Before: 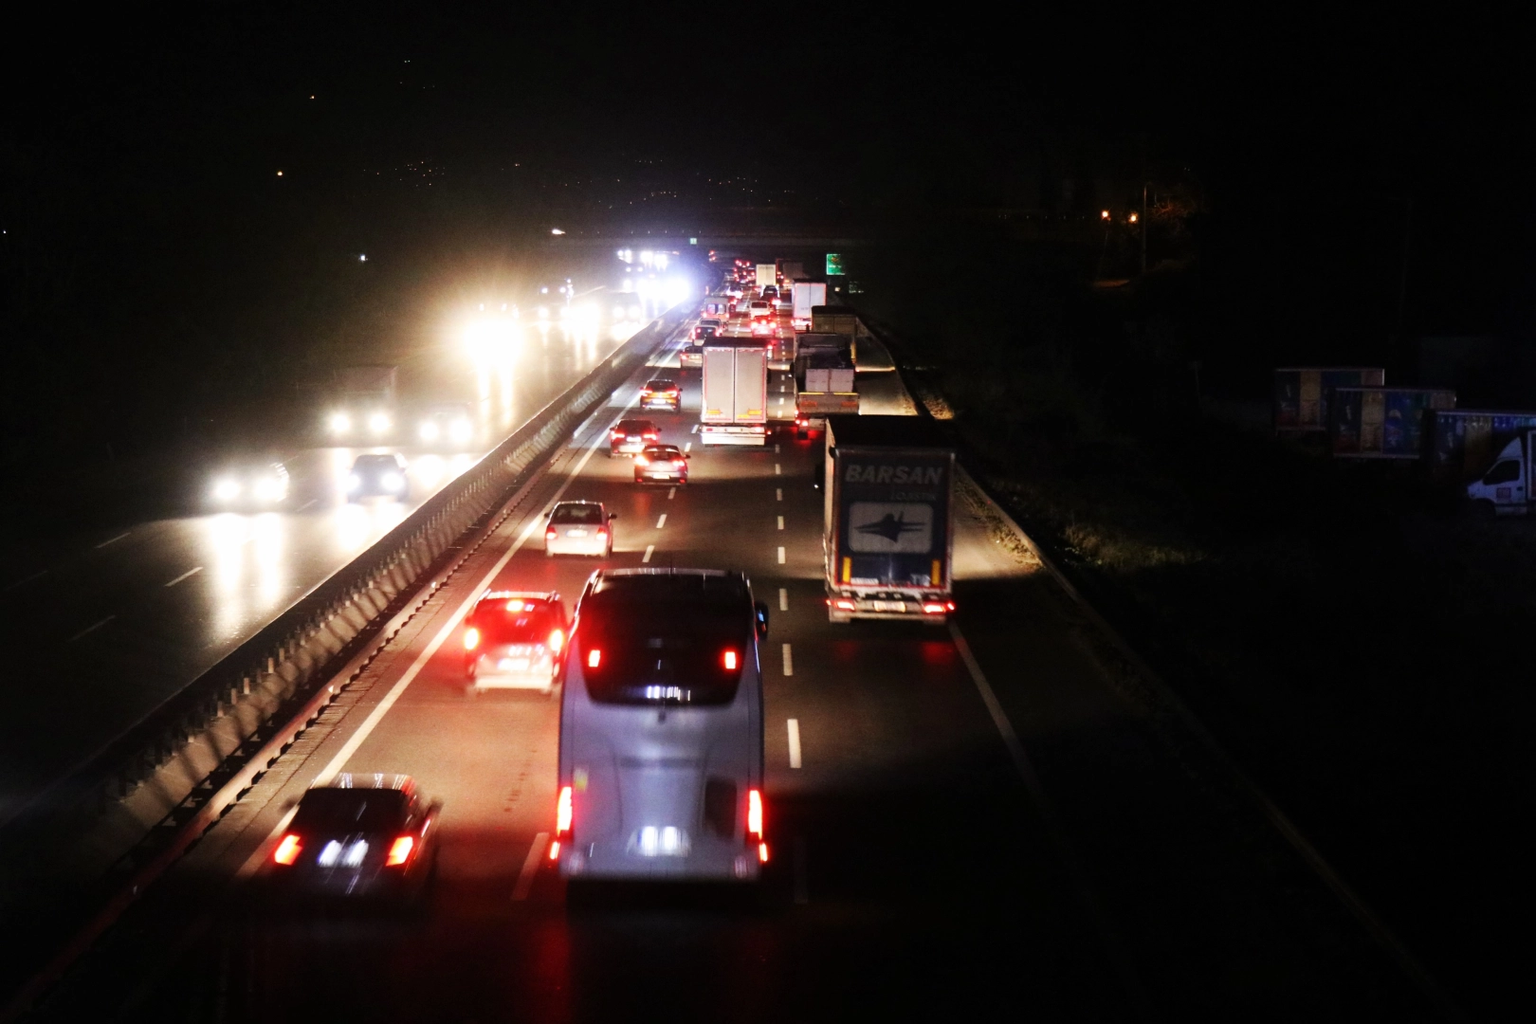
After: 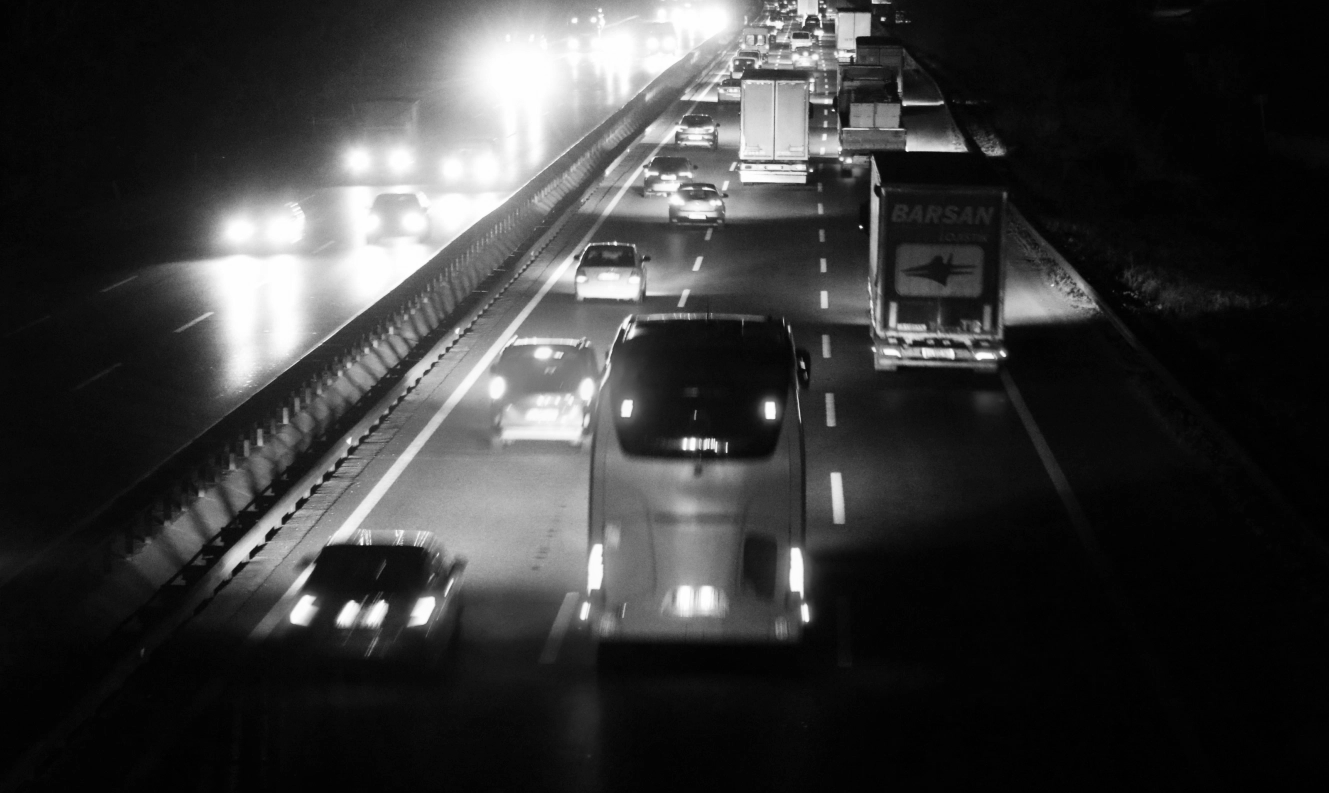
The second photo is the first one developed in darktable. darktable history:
monochrome: on, module defaults
crop: top 26.531%, right 17.959%
